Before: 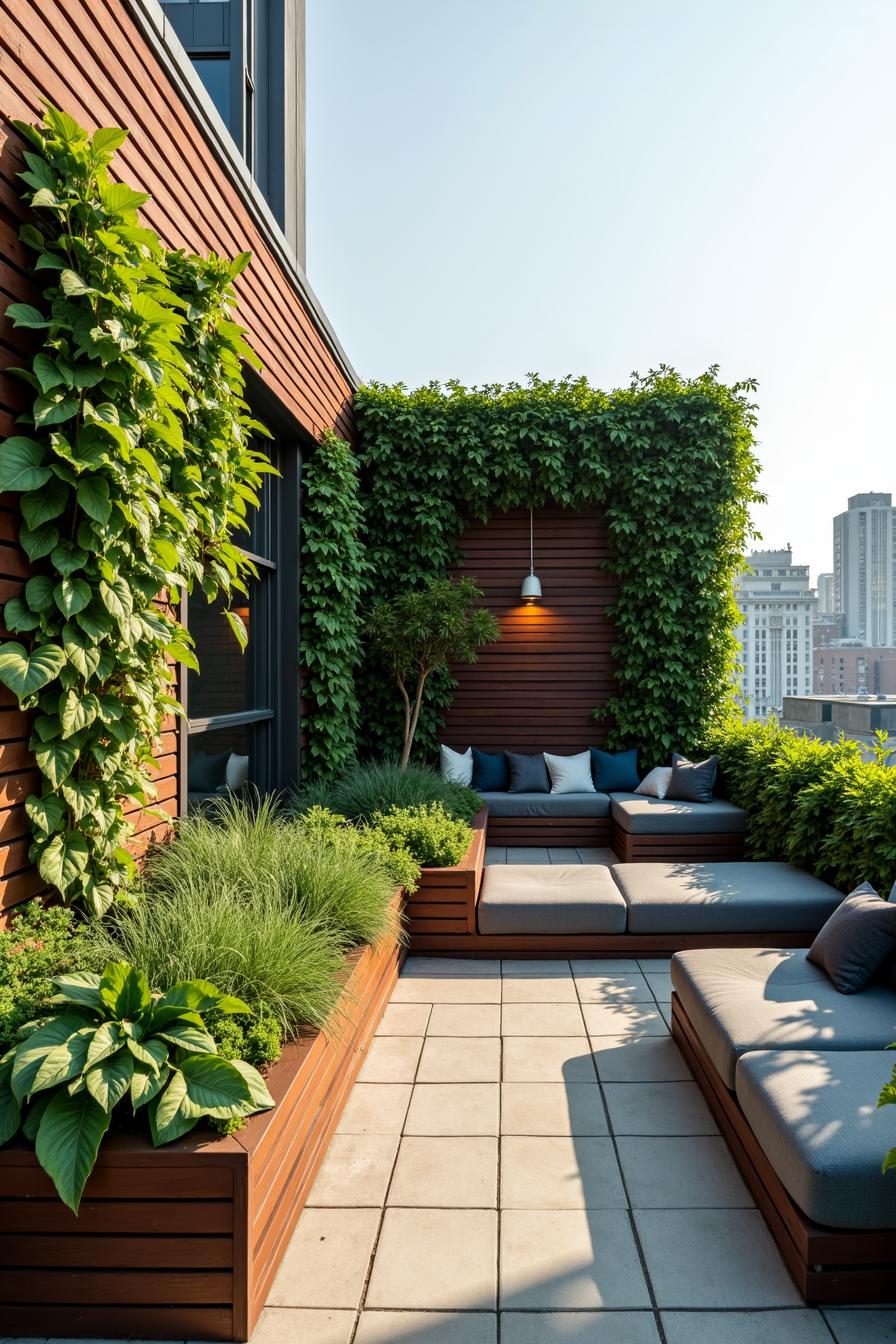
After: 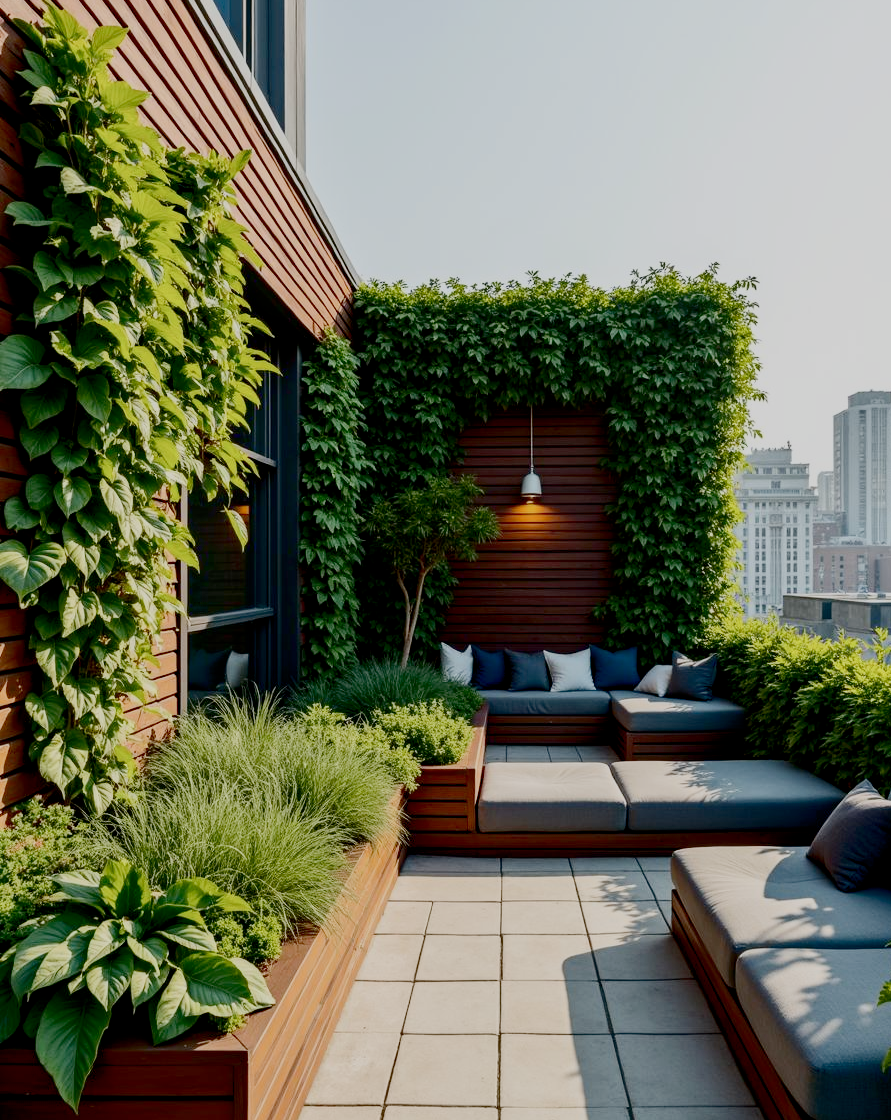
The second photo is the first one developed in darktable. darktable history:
contrast brightness saturation: contrast 0.28
crop: top 7.625%, bottom 8.027%
filmic rgb: black relative exposure -7 EV, white relative exposure 6 EV, threshold 3 EV, target black luminance 0%, hardness 2.73, latitude 61.22%, contrast 0.691, highlights saturation mix 10%, shadows ↔ highlights balance -0.073%, preserve chrominance no, color science v4 (2020), iterations of high-quality reconstruction 10, contrast in shadows soft, contrast in highlights soft, enable highlight reconstruction true
